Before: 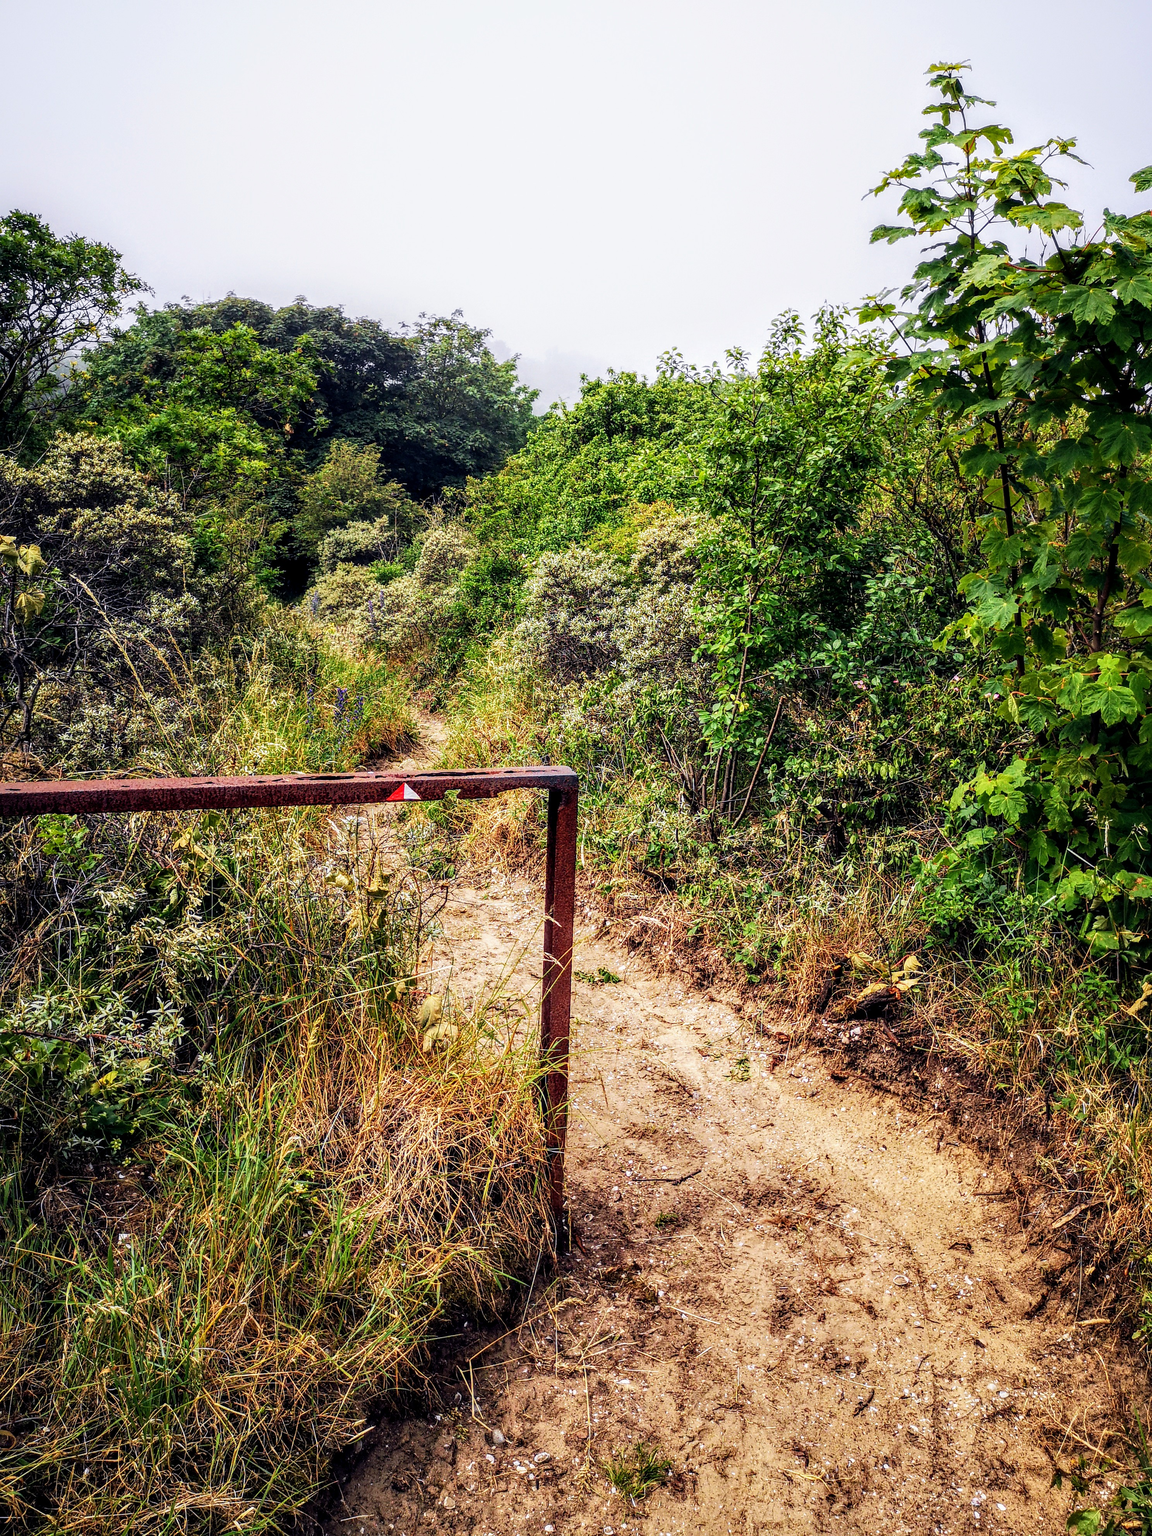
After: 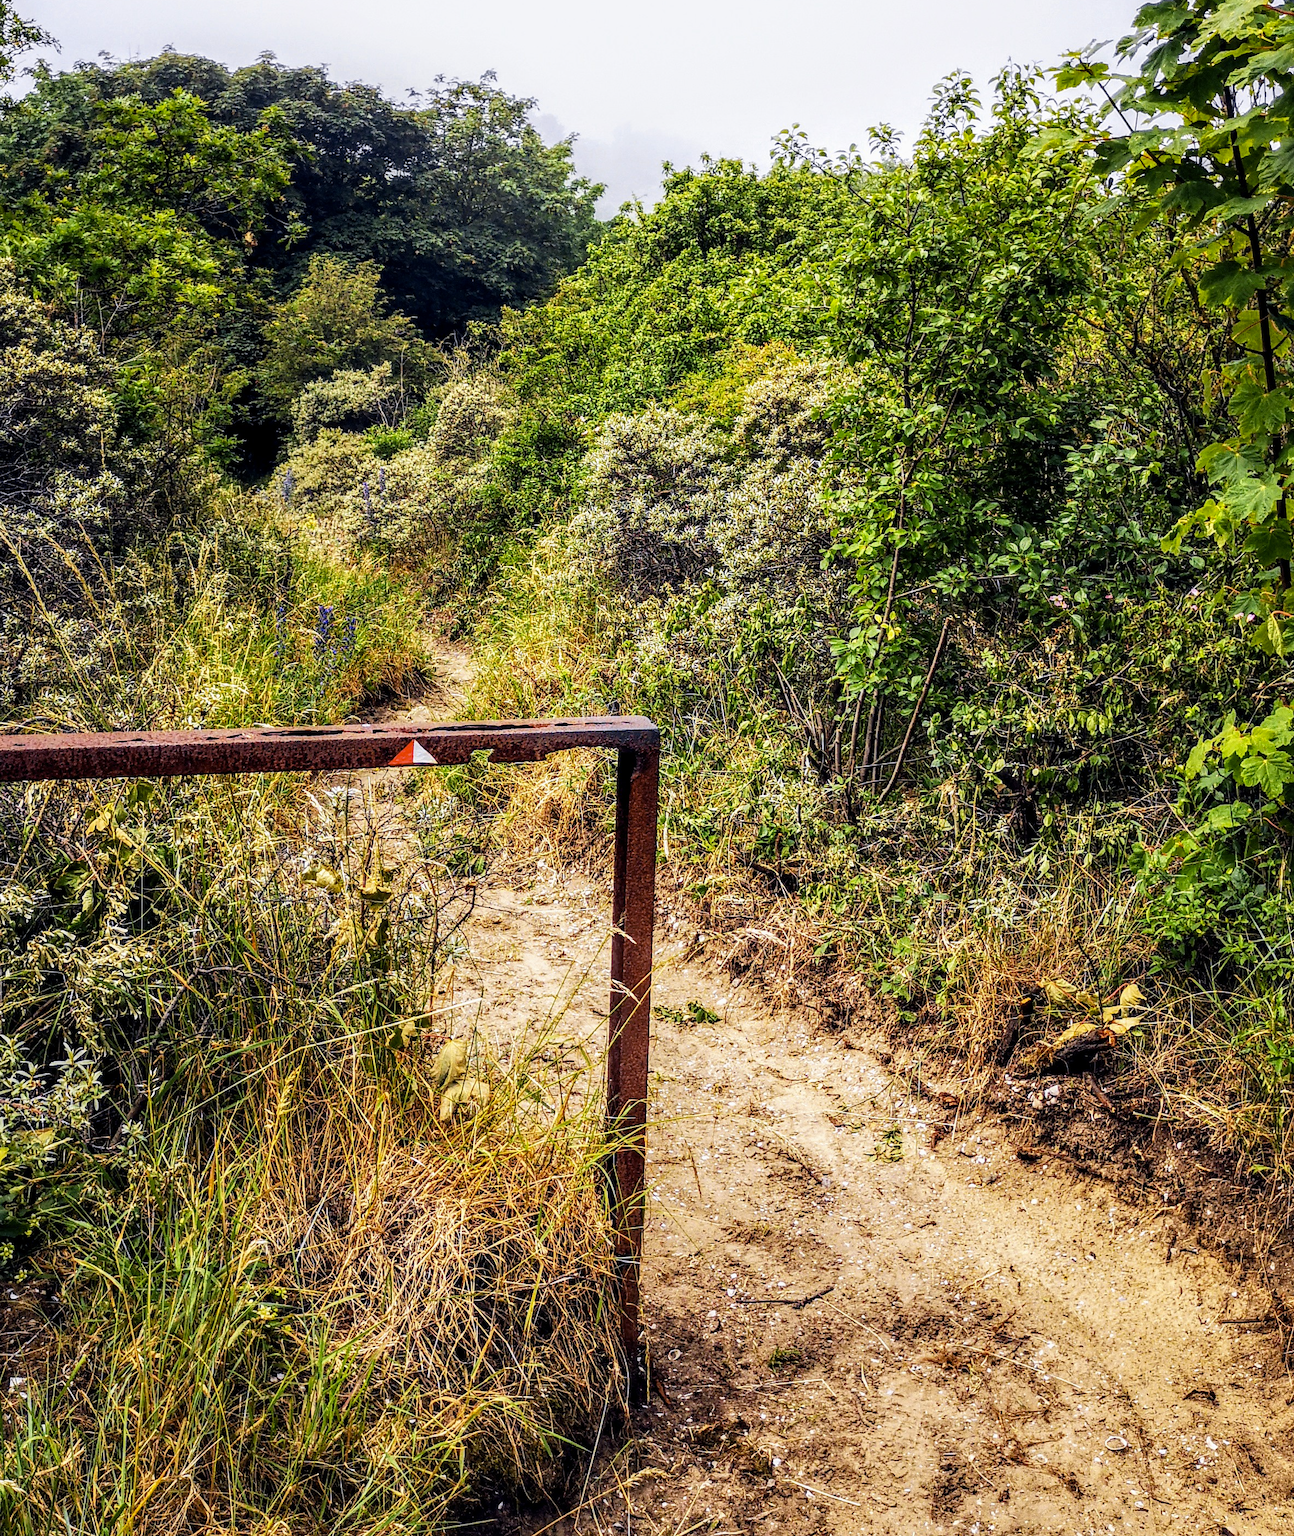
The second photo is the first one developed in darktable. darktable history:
crop: left 9.712%, top 16.928%, right 10.845%, bottom 12.332%
color contrast: green-magenta contrast 0.8, blue-yellow contrast 1.1, unbound 0
